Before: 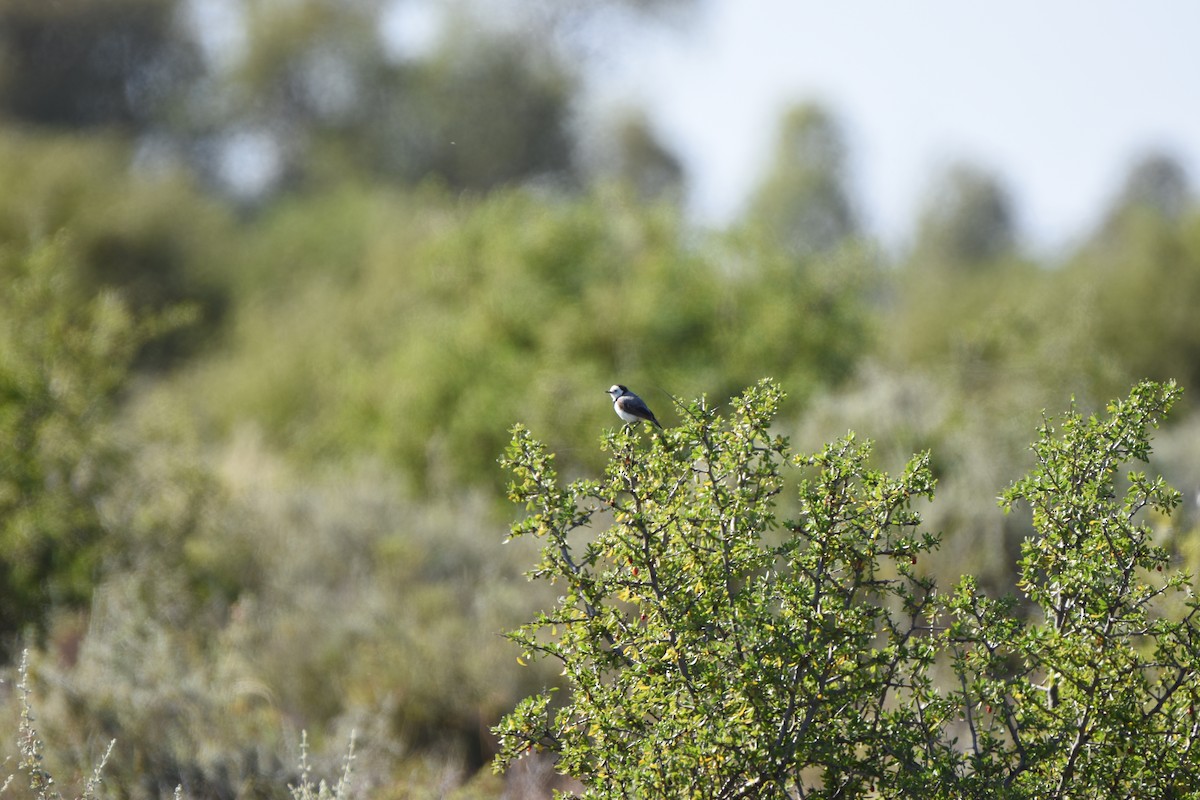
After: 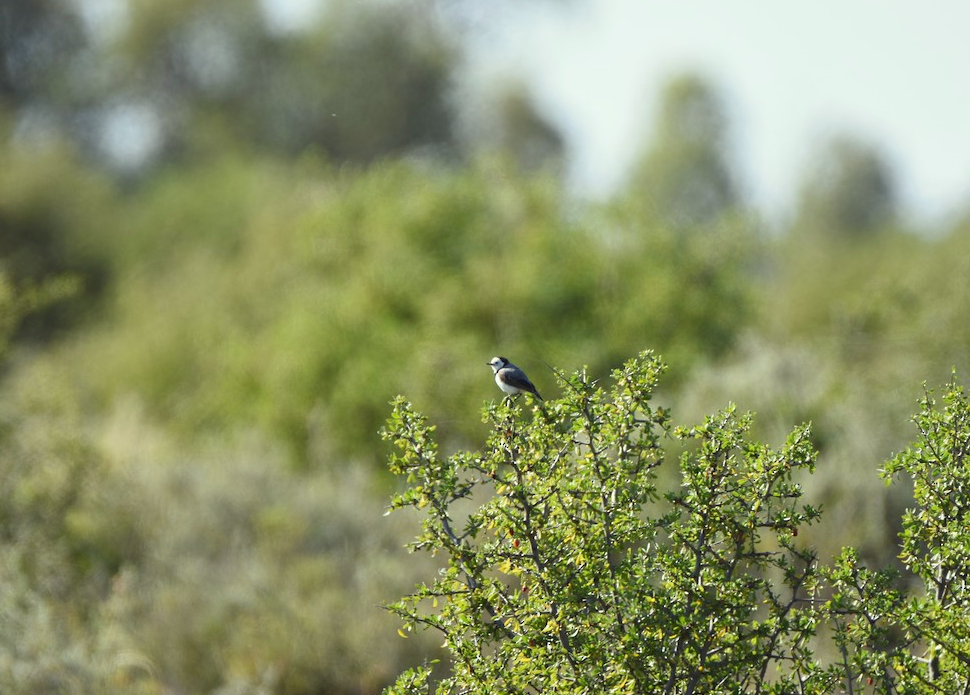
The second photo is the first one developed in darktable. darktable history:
crop: left 9.952%, top 3.57%, right 9.16%, bottom 9.519%
color correction: highlights a* -4.24, highlights b* 7.18
